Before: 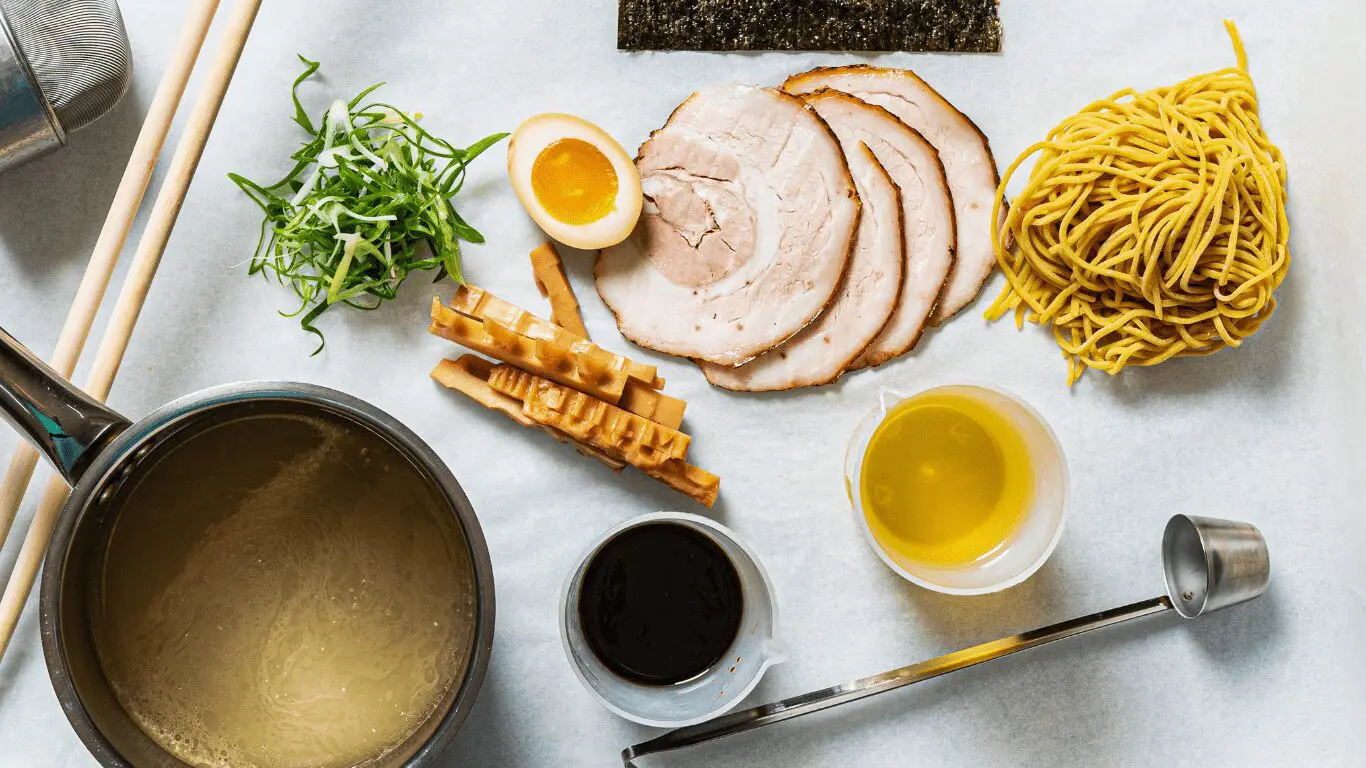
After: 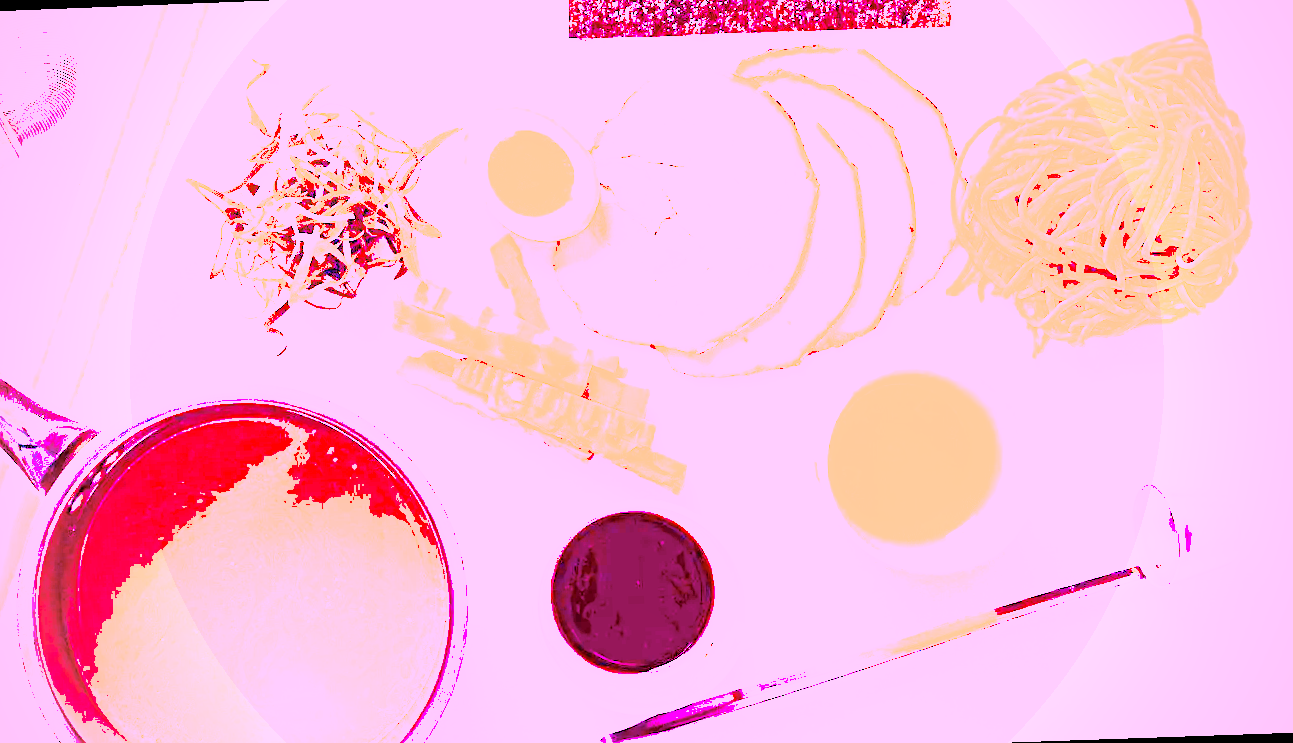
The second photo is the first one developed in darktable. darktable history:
rotate and perspective: rotation -2.12°, lens shift (vertical) 0.009, lens shift (horizontal) -0.008, automatic cropping original format, crop left 0.036, crop right 0.964, crop top 0.05, crop bottom 0.959
white balance: red 8, blue 8
vignetting: unbound false
shadows and highlights: on, module defaults
